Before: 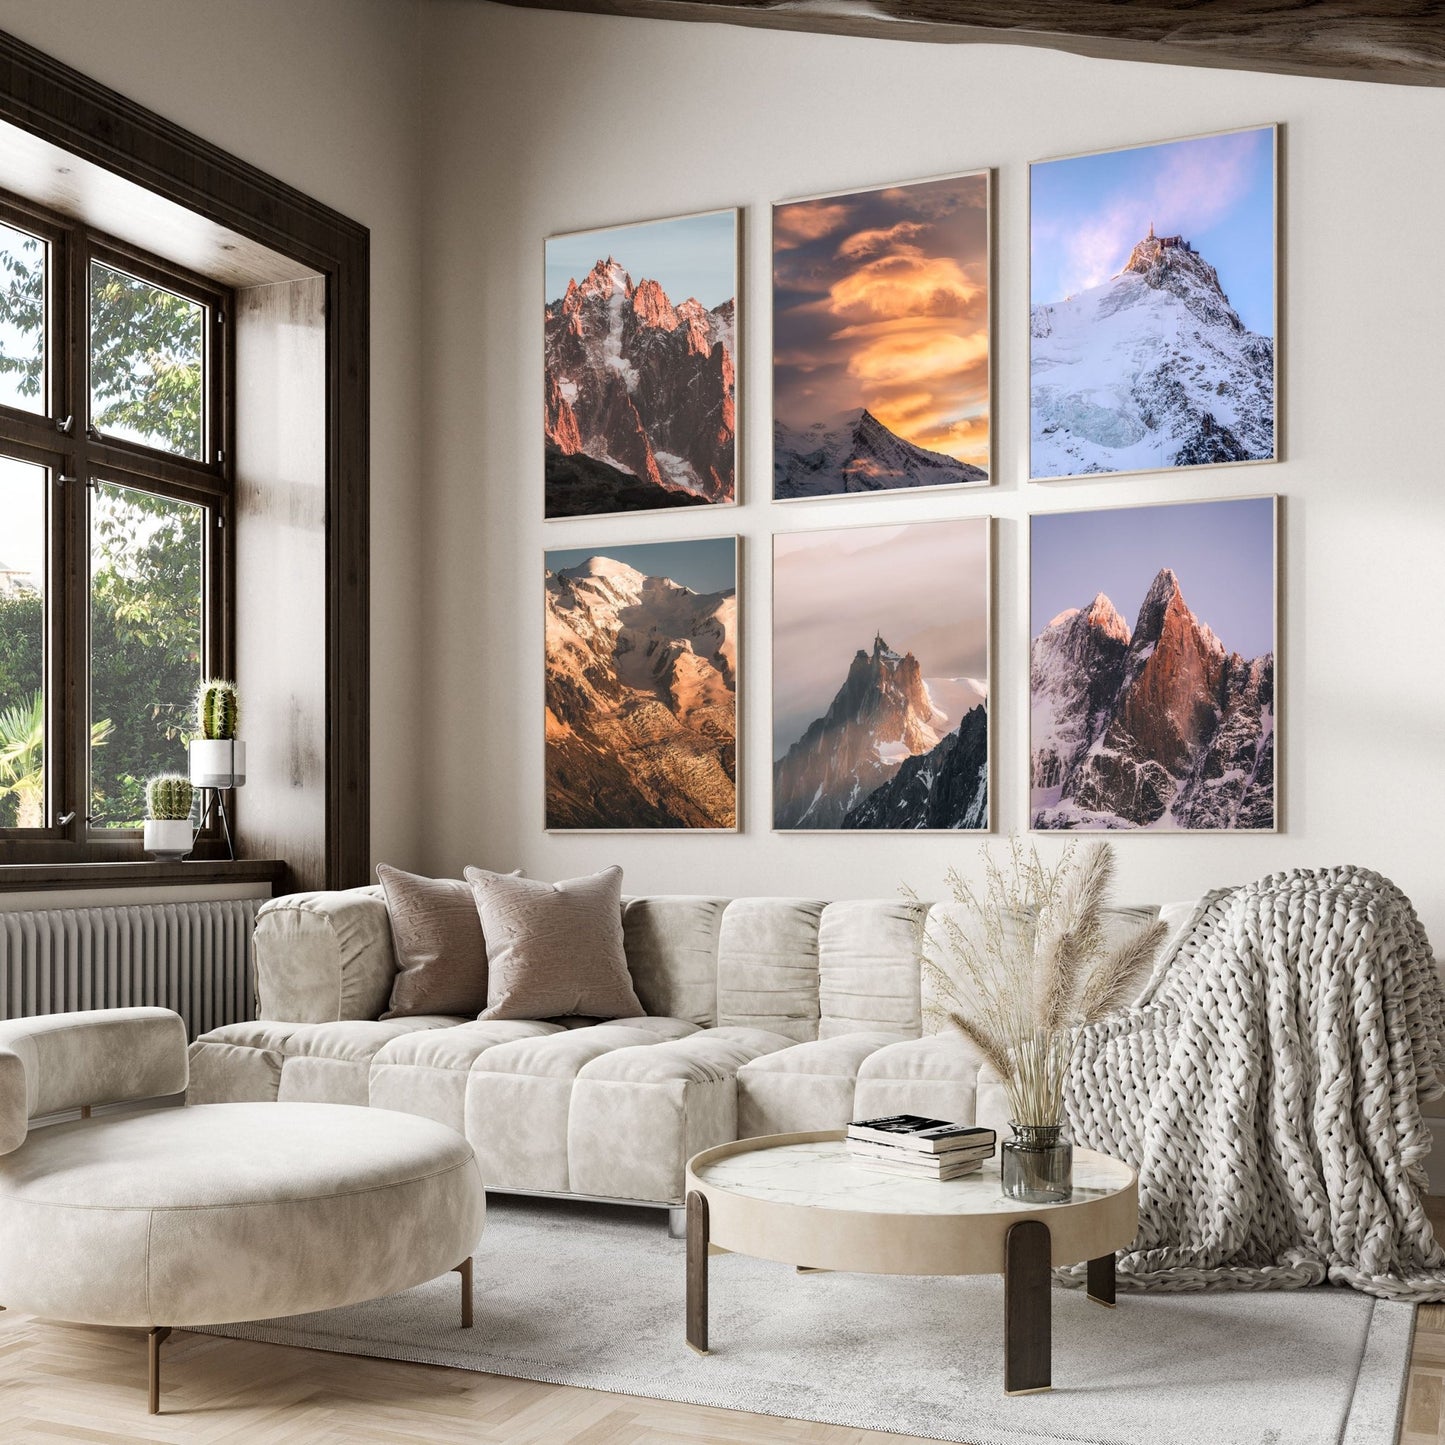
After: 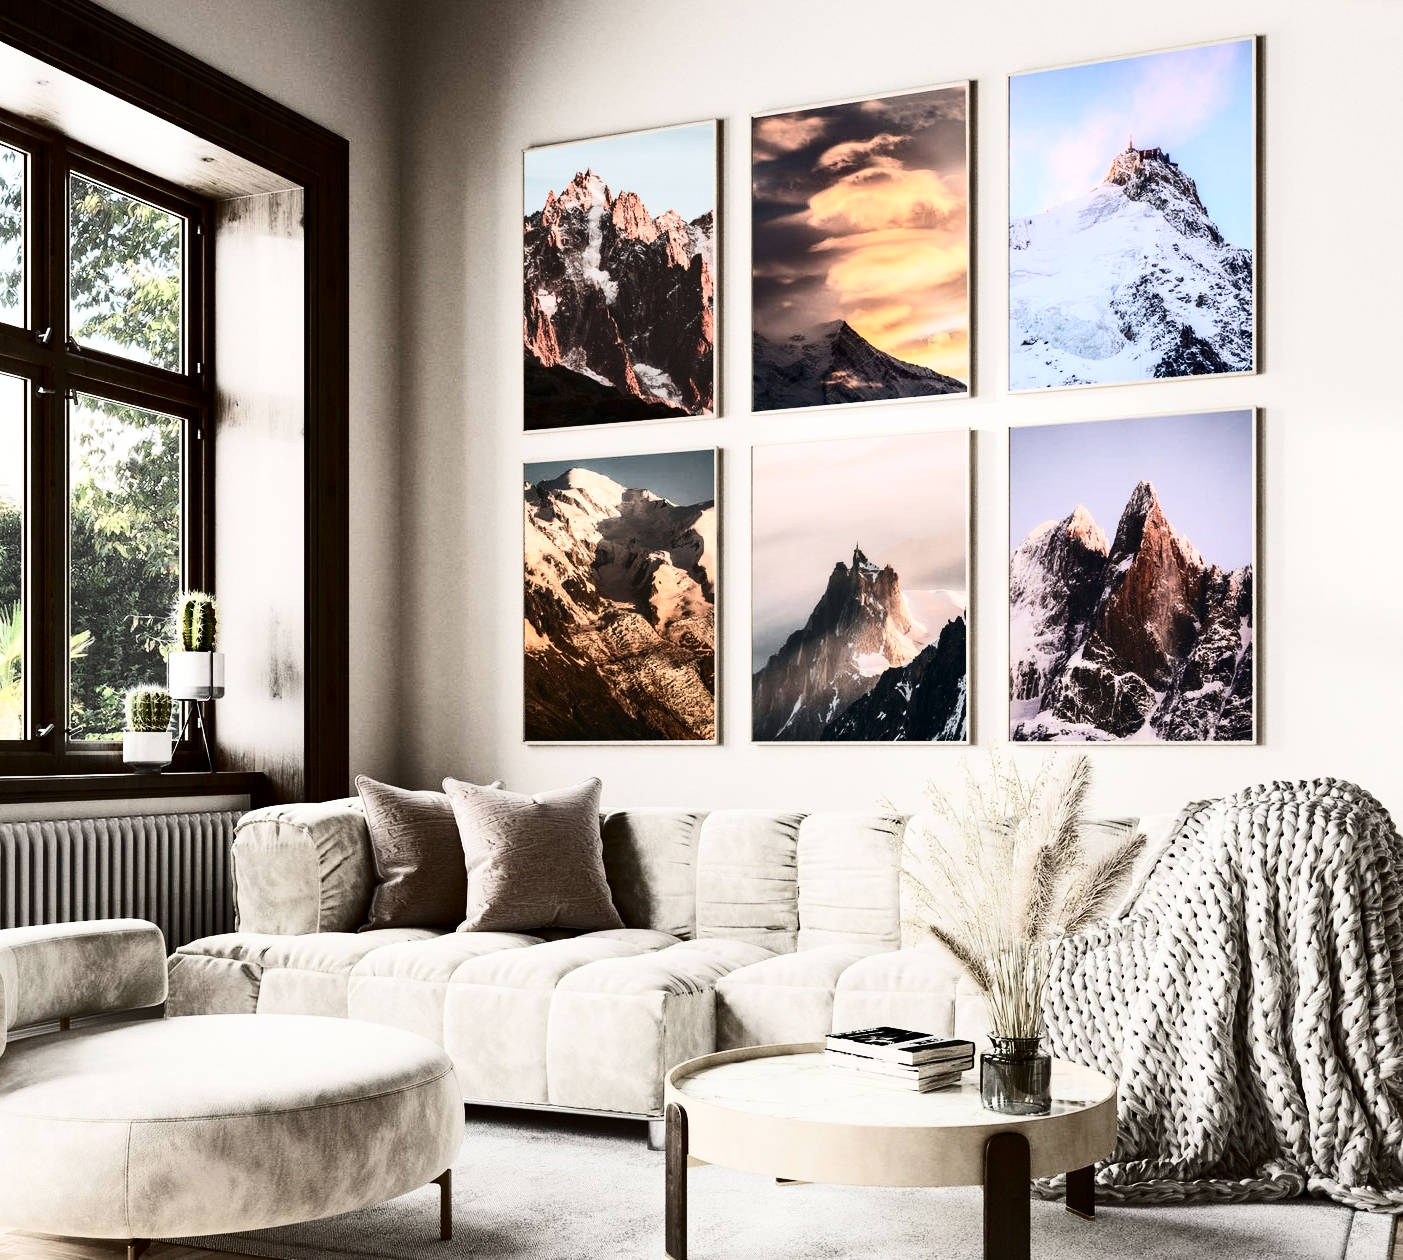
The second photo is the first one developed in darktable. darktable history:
crop: left 1.507%, top 6.147%, right 1.379%, bottom 6.637%
contrast brightness saturation: contrast 0.5, saturation -0.1
